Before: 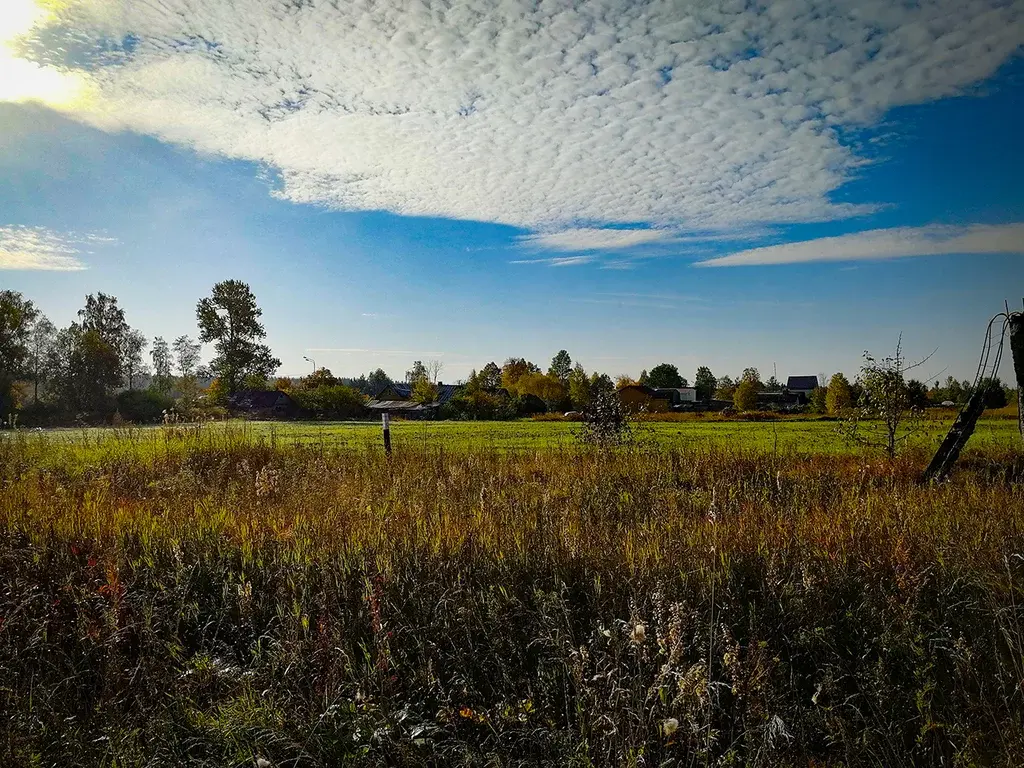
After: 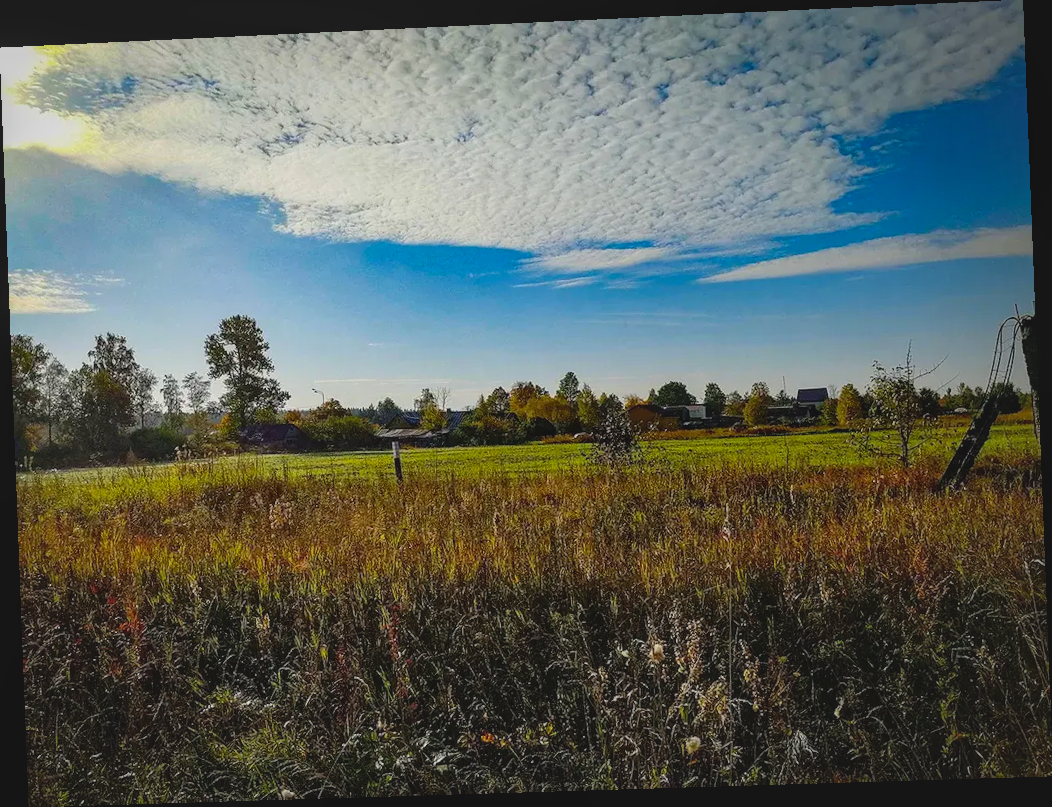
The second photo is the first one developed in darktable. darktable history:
base curve: exposure shift 0, preserve colors none
lowpass: radius 0.1, contrast 0.85, saturation 1.1, unbound 0
local contrast: on, module defaults
rotate and perspective: rotation -2.22°, lens shift (horizontal) -0.022, automatic cropping off
